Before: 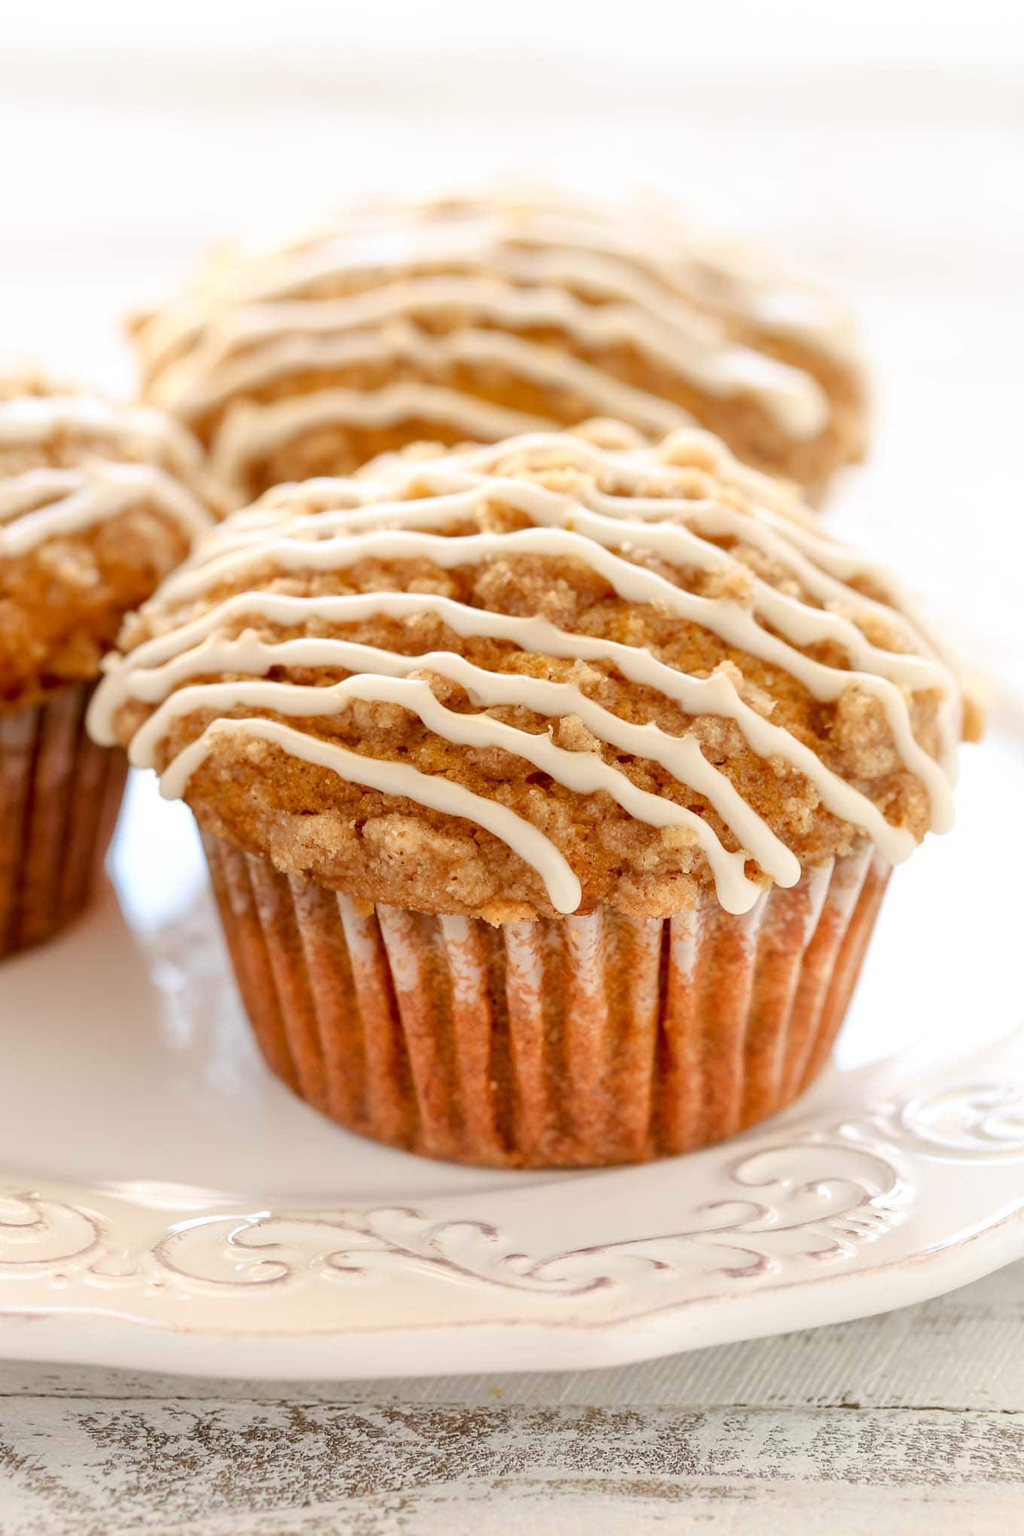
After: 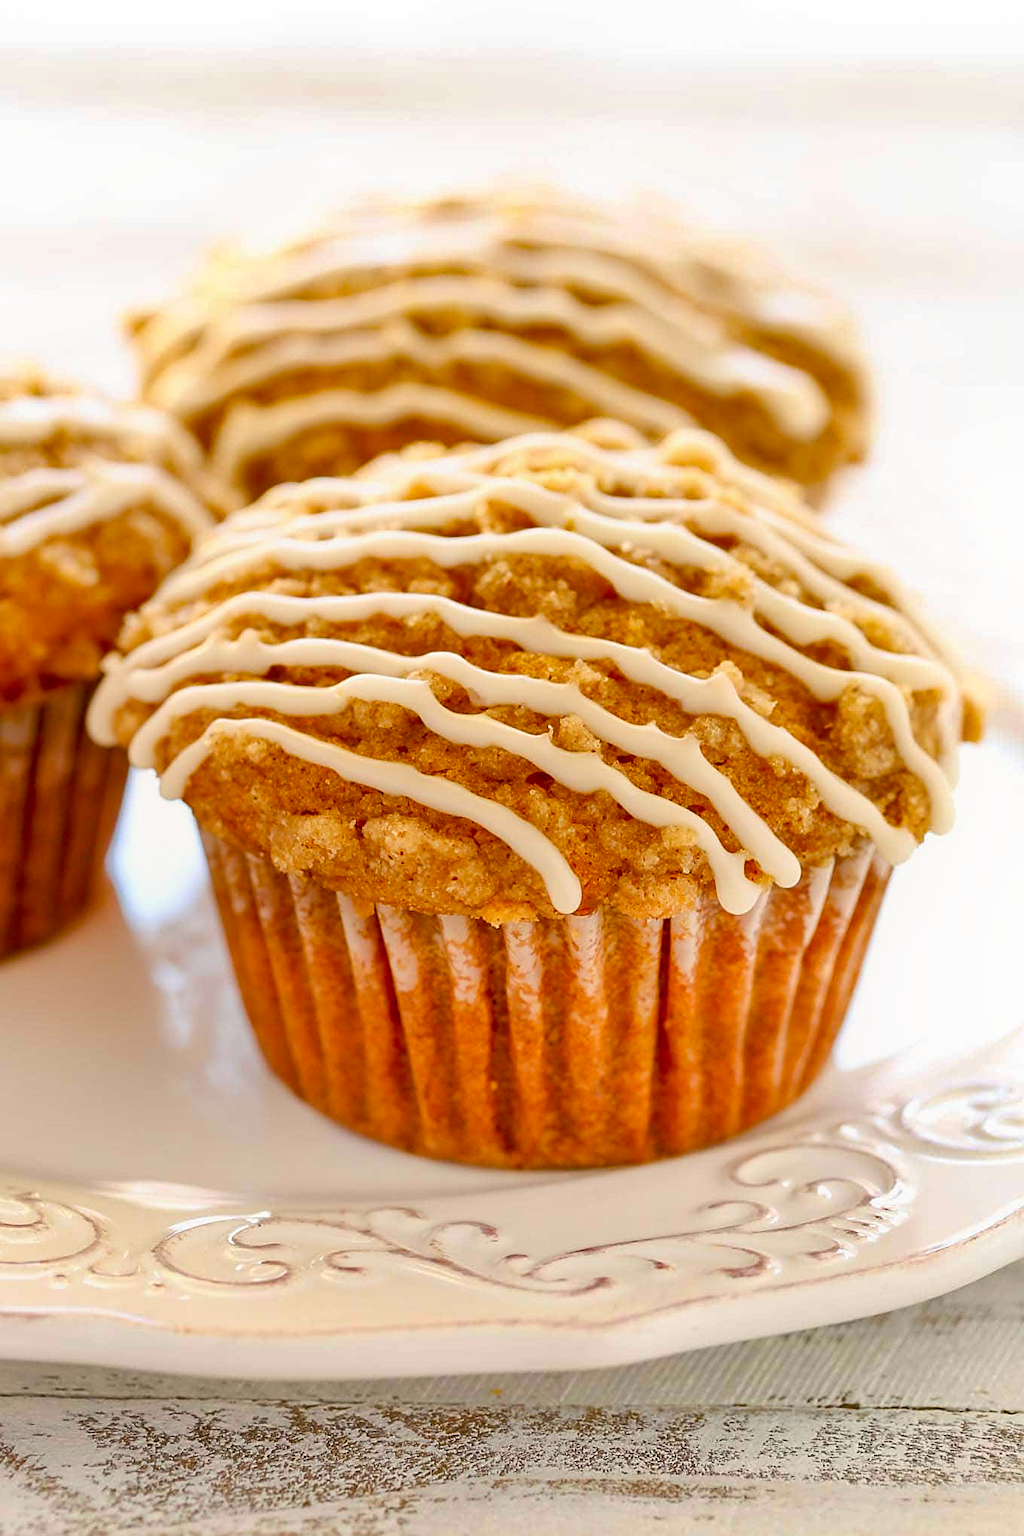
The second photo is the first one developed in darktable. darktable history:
contrast equalizer: octaves 7, y [[0.6 ×6], [0.55 ×6], [0 ×6], [0 ×6], [0 ×6]], mix -0.3
shadows and highlights: soften with gaussian
velvia: strength 32%, mid-tones bias 0.2
sharpen: on, module defaults
